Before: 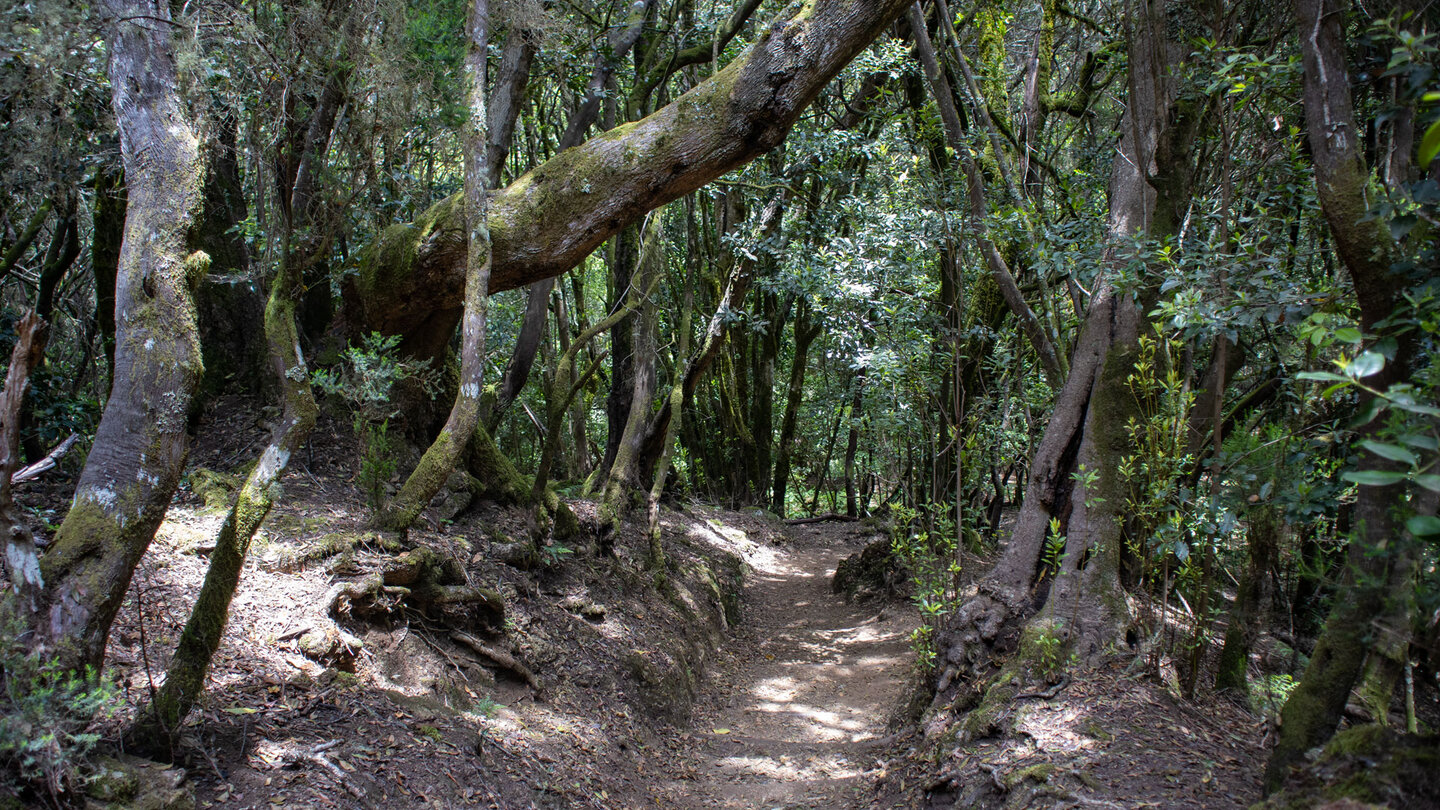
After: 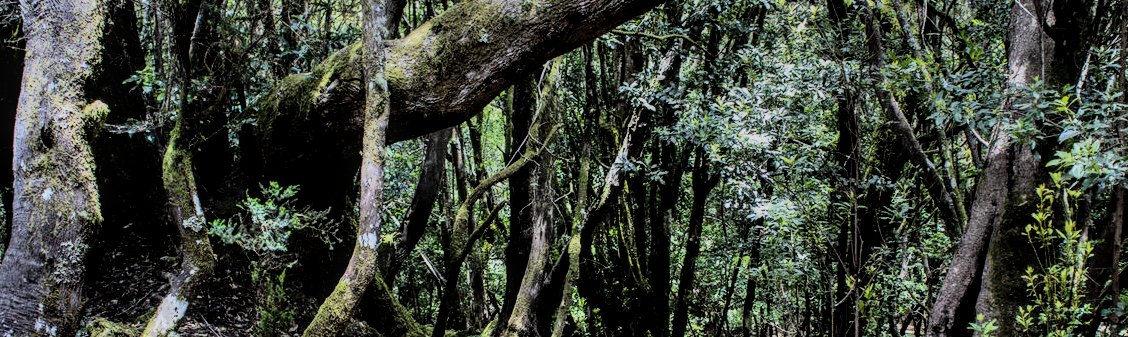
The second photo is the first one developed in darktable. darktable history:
local contrast: on, module defaults
crop: left 7.108%, top 18.587%, right 14.495%, bottom 39.756%
shadows and highlights: shadows 58.25, shadows color adjustment 98.01%, highlights color adjustment 59.04%, soften with gaussian
filmic rgb: black relative exposure -7.99 EV, white relative exposure 4.06 EV, hardness 4.1, latitude 49.32%, contrast 1.101
exposure: black level correction 0, exposure -0.748 EV, compensate exposure bias true, compensate highlight preservation false
